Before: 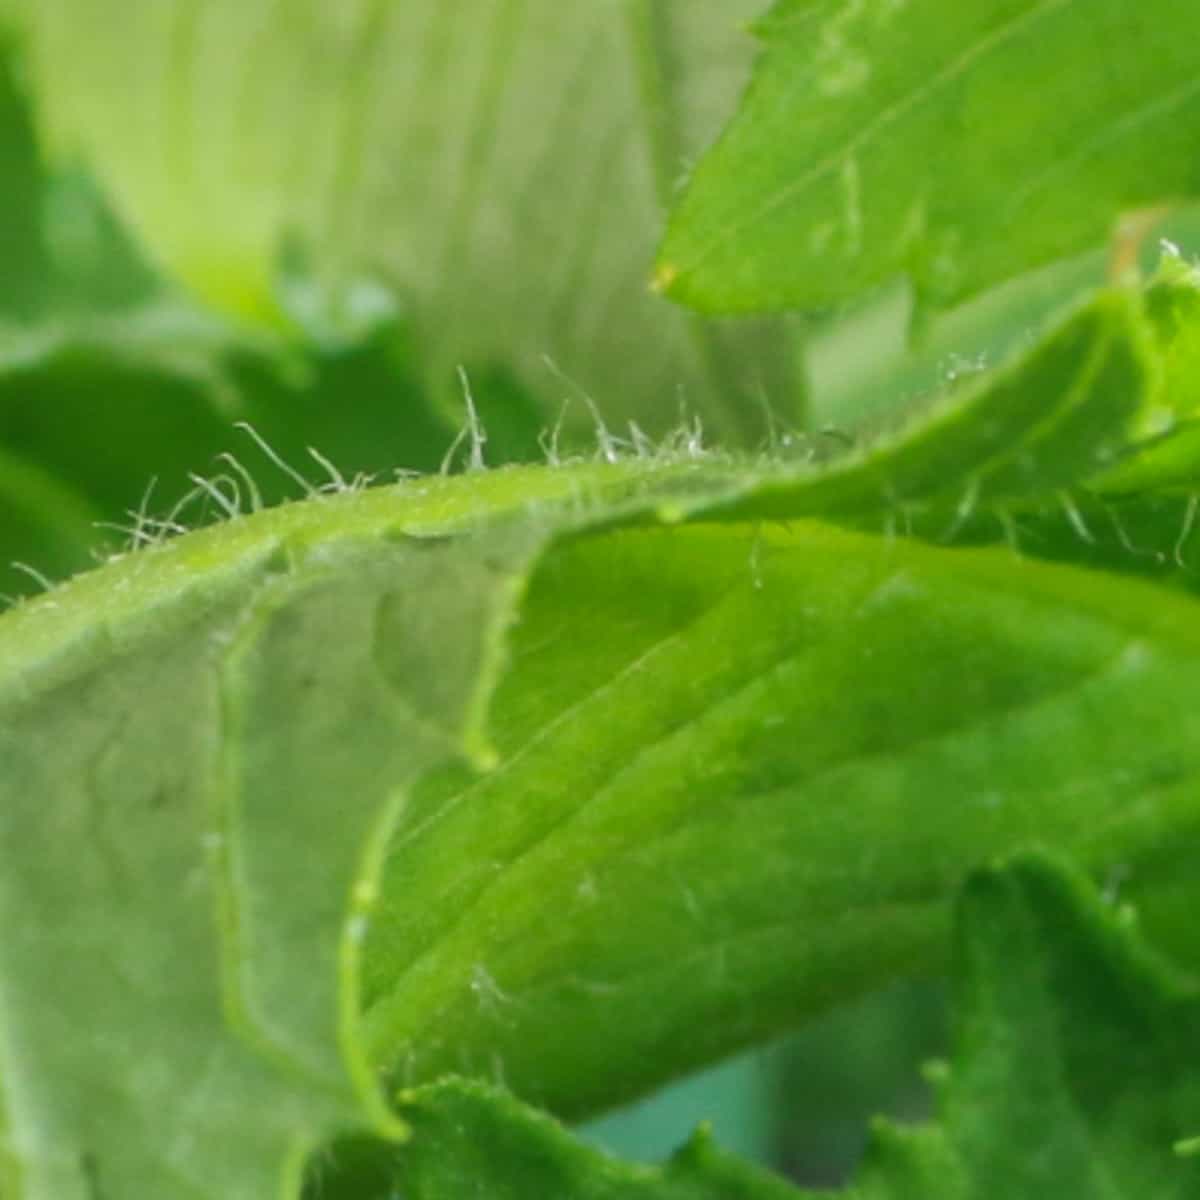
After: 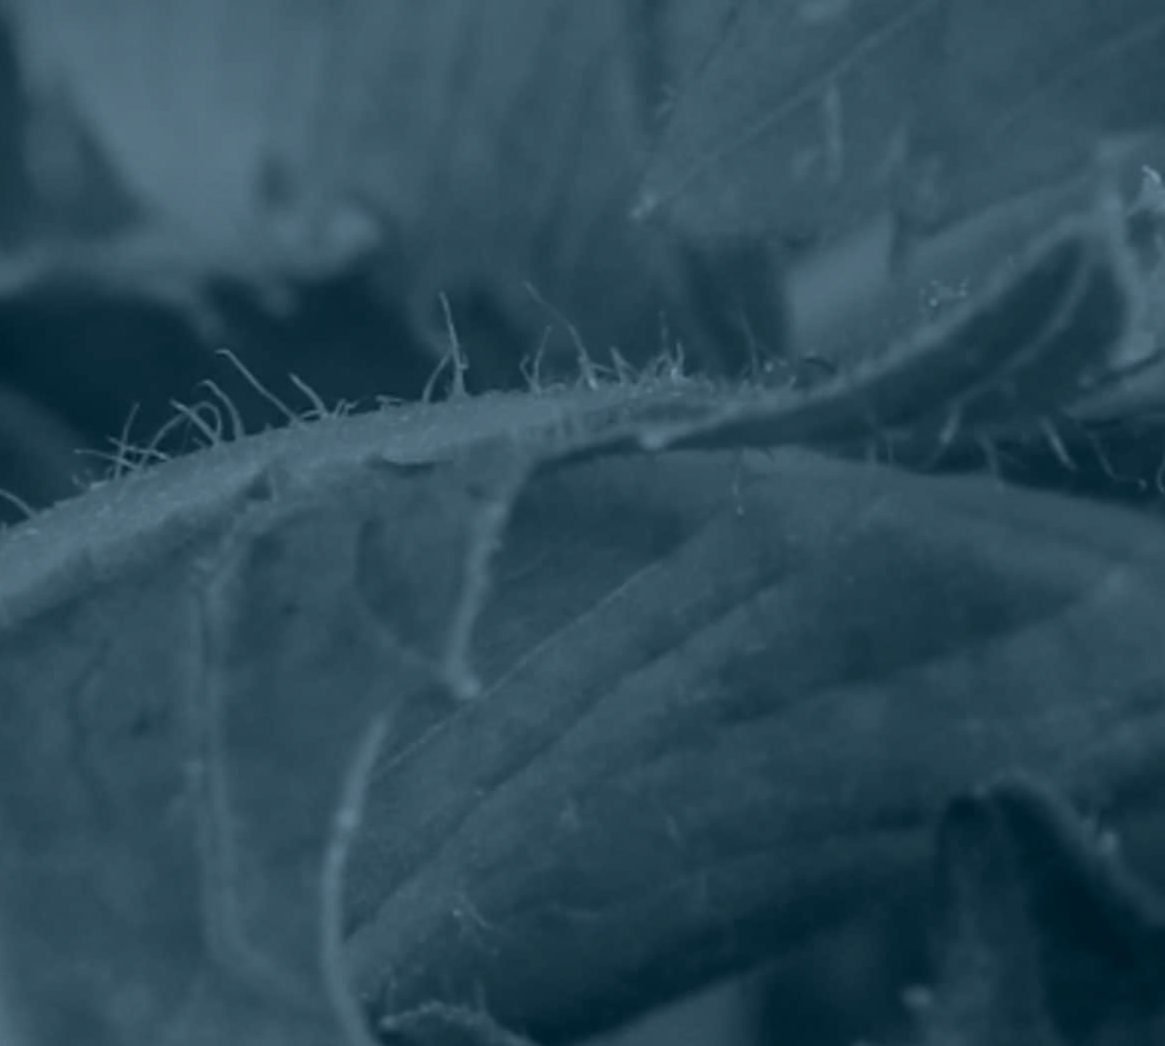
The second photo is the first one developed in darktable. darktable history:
crop: left 1.507%, top 6.147%, right 1.379%, bottom 6.637%
colorize: hue 194.4°, saturation 29%, source mix 61.75%, lightness 3.98%, version 1
contrast equalizer: y [[0.5 ×4, 0.467, 0.376], [0.5 ×6], [0.5 ×6], [0 ×6], [0 ×6]]
local contrast: on, module defaults
exposure: exposure 0.2 EV, compensate highlight preservation false
